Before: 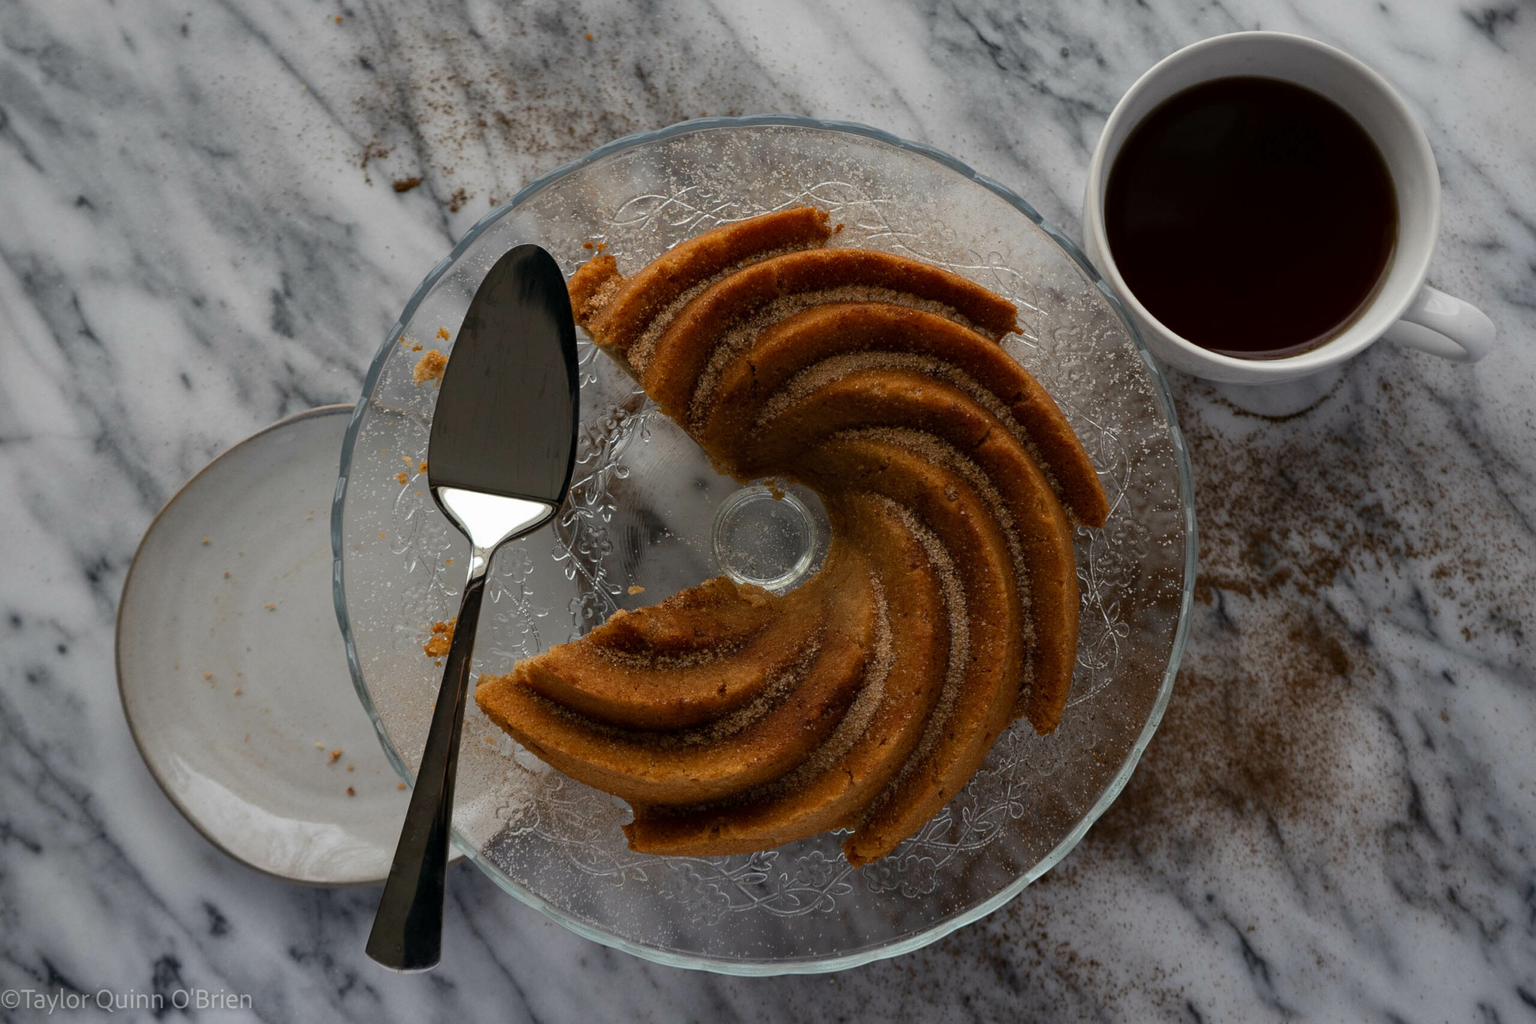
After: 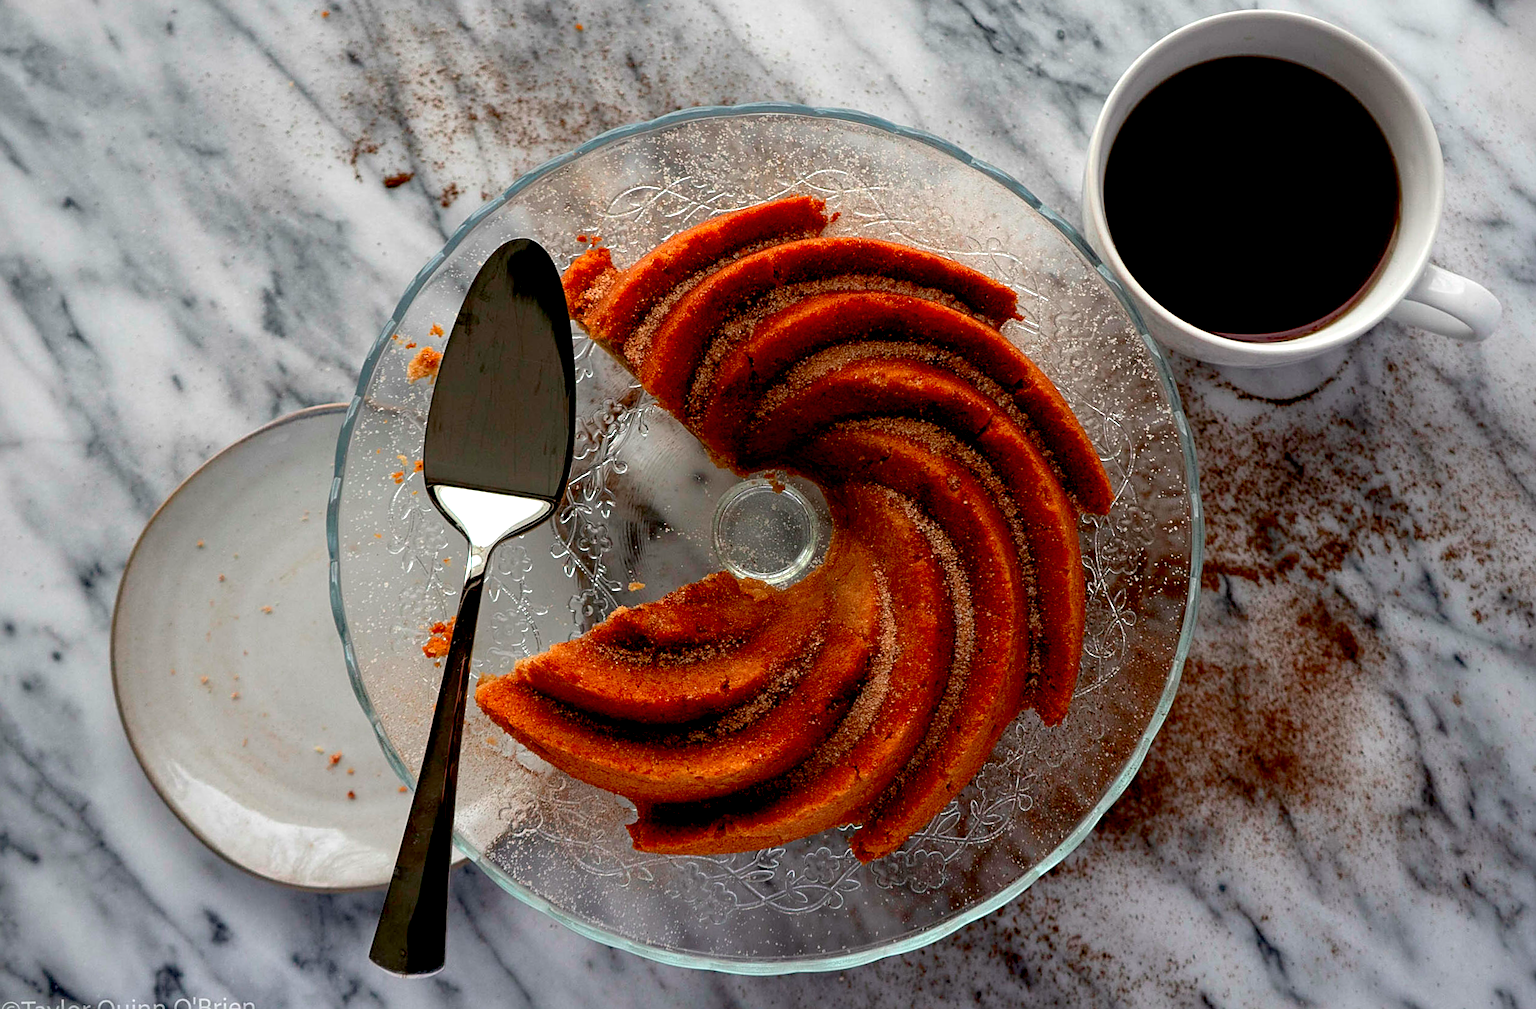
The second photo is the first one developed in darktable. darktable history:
color contrast: green-magenta contrast 1.73, blue-yellow contrast 1.15
exposure: black level correction 0.012, exposure 0.7 EV, compensate exposure bias true, compensate highlight preservation false
sharpen: on, module defaults
rotate and perspective: rotation -1°, crop left 0.011, crop right 0.989, crop top 0.025, crop bottom 0.975
